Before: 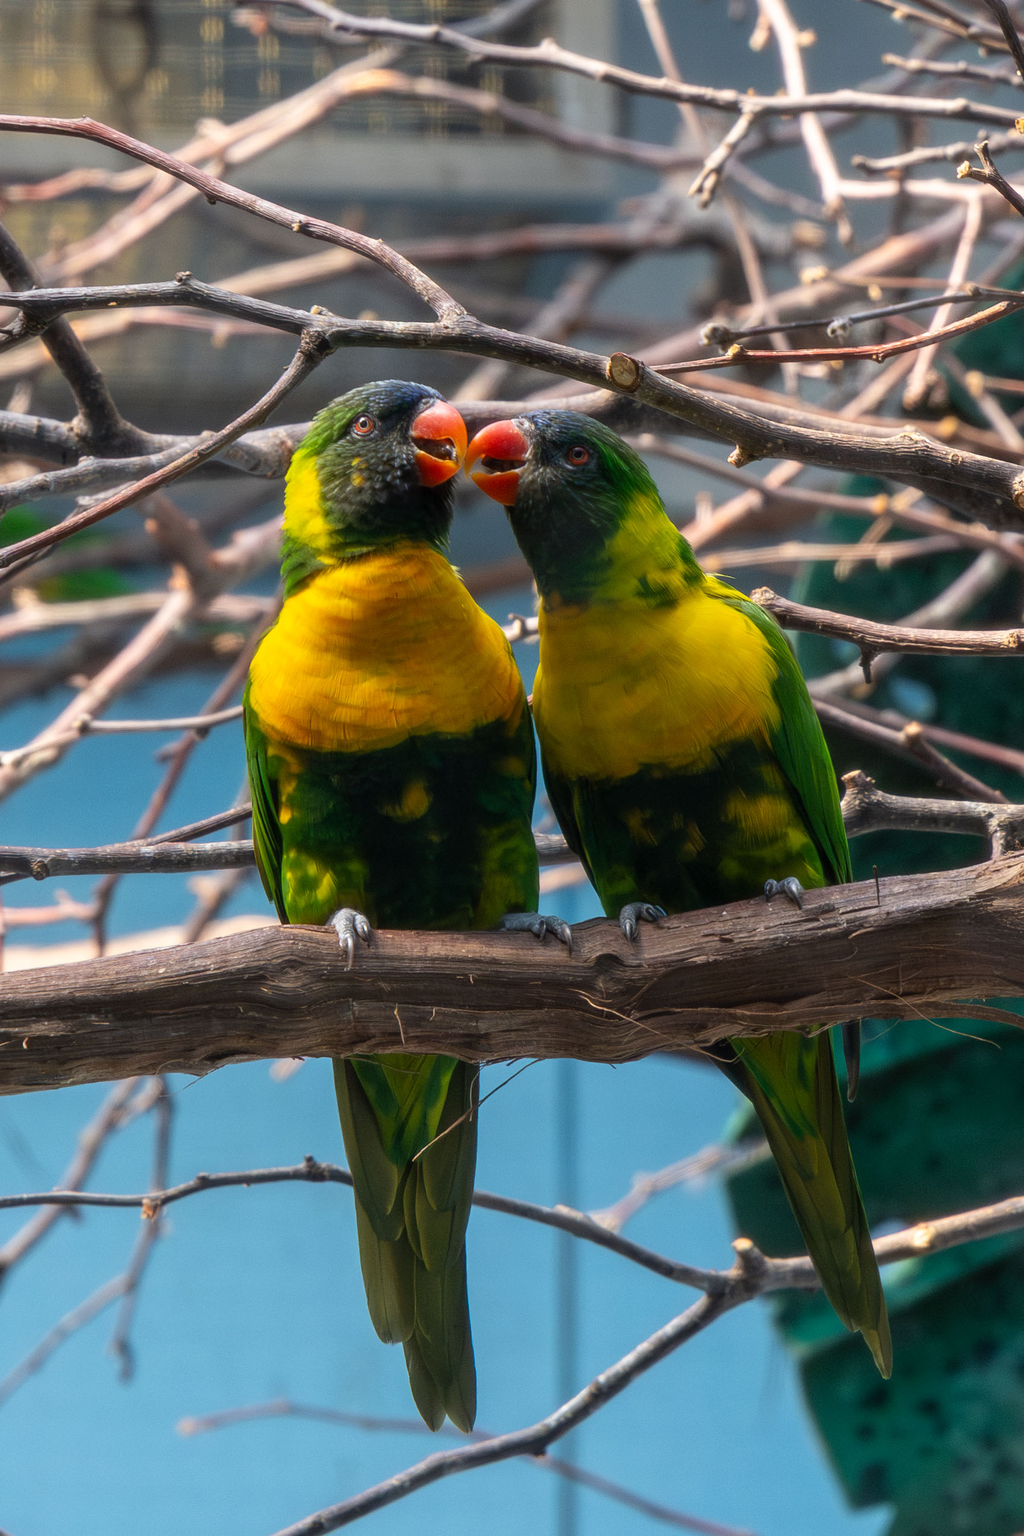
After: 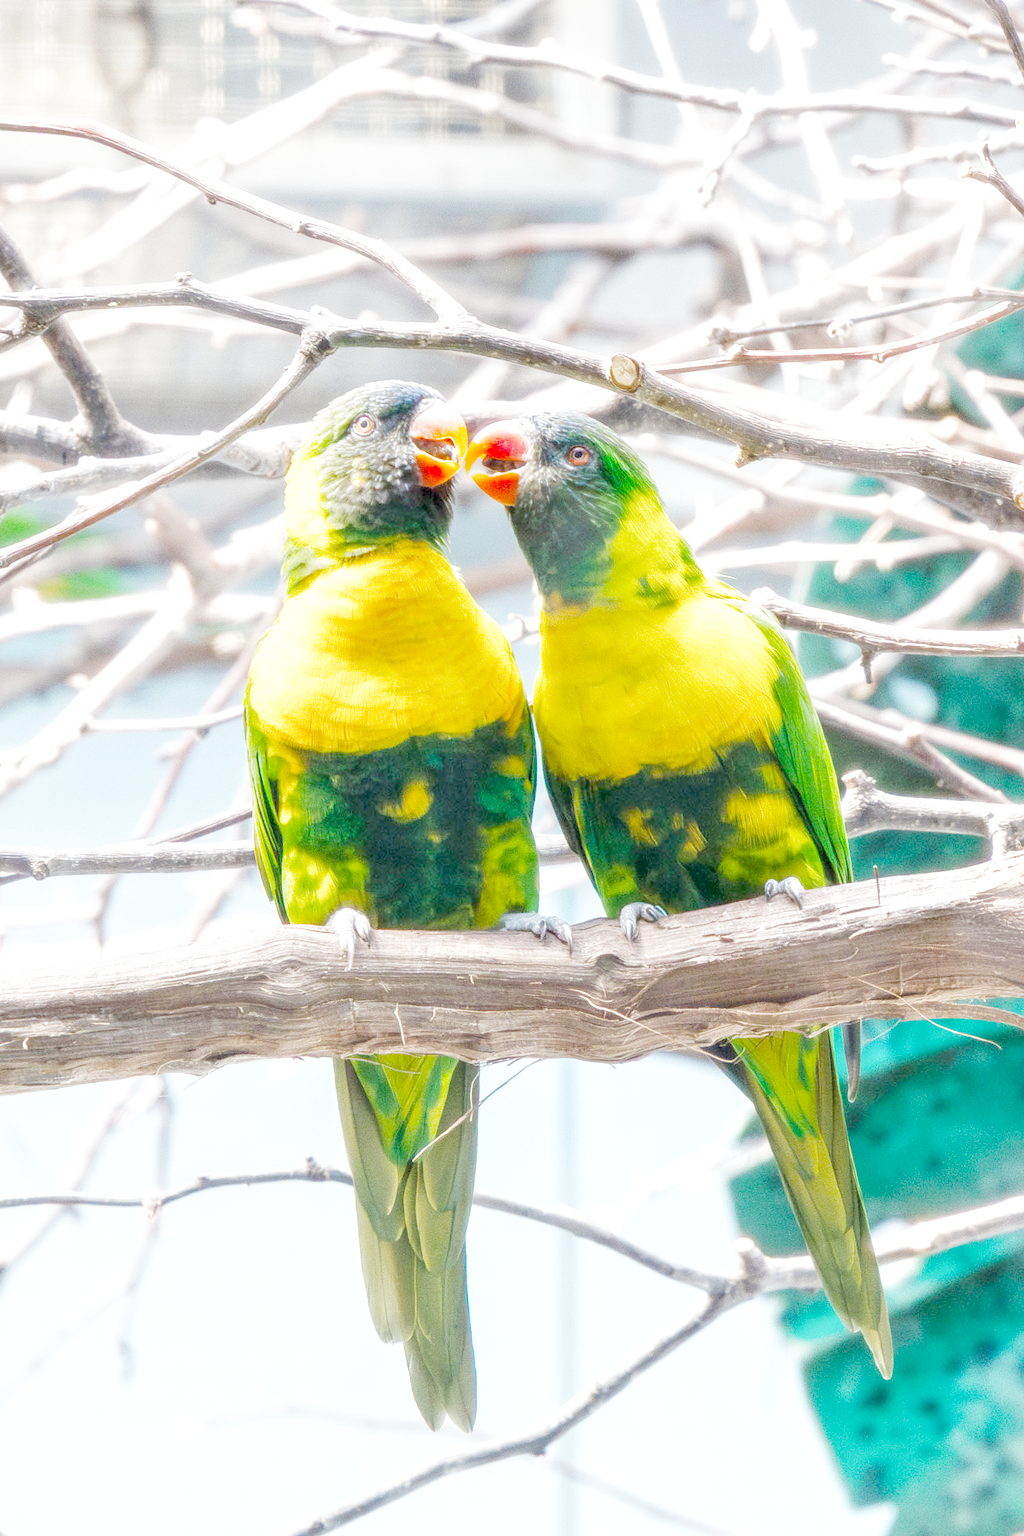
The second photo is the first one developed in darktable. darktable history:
exposure: exposure 0.6 EV, compensate highlight preservation false
color balance: output saturation 110%
filmic rgb: middle gray luminance 12.74%, black relative exposure -10.13 EV, white relative exposure 3.47 EV, threshold 6 EV, target black luminance 0%, hardness 5.74, latitude 44.69%, contrast 1.221, highlights saturation mix 5%, shadows ↔ highlights balance 26.78%, add noise in highlights 0, preserve chrominance no, color science v3 (2019), use custom middle-gray values true, iterations of high-quality reconstruction 0, contrast in highlights soft, enable highlight reconstruction true
local contrast: on, module defaults
